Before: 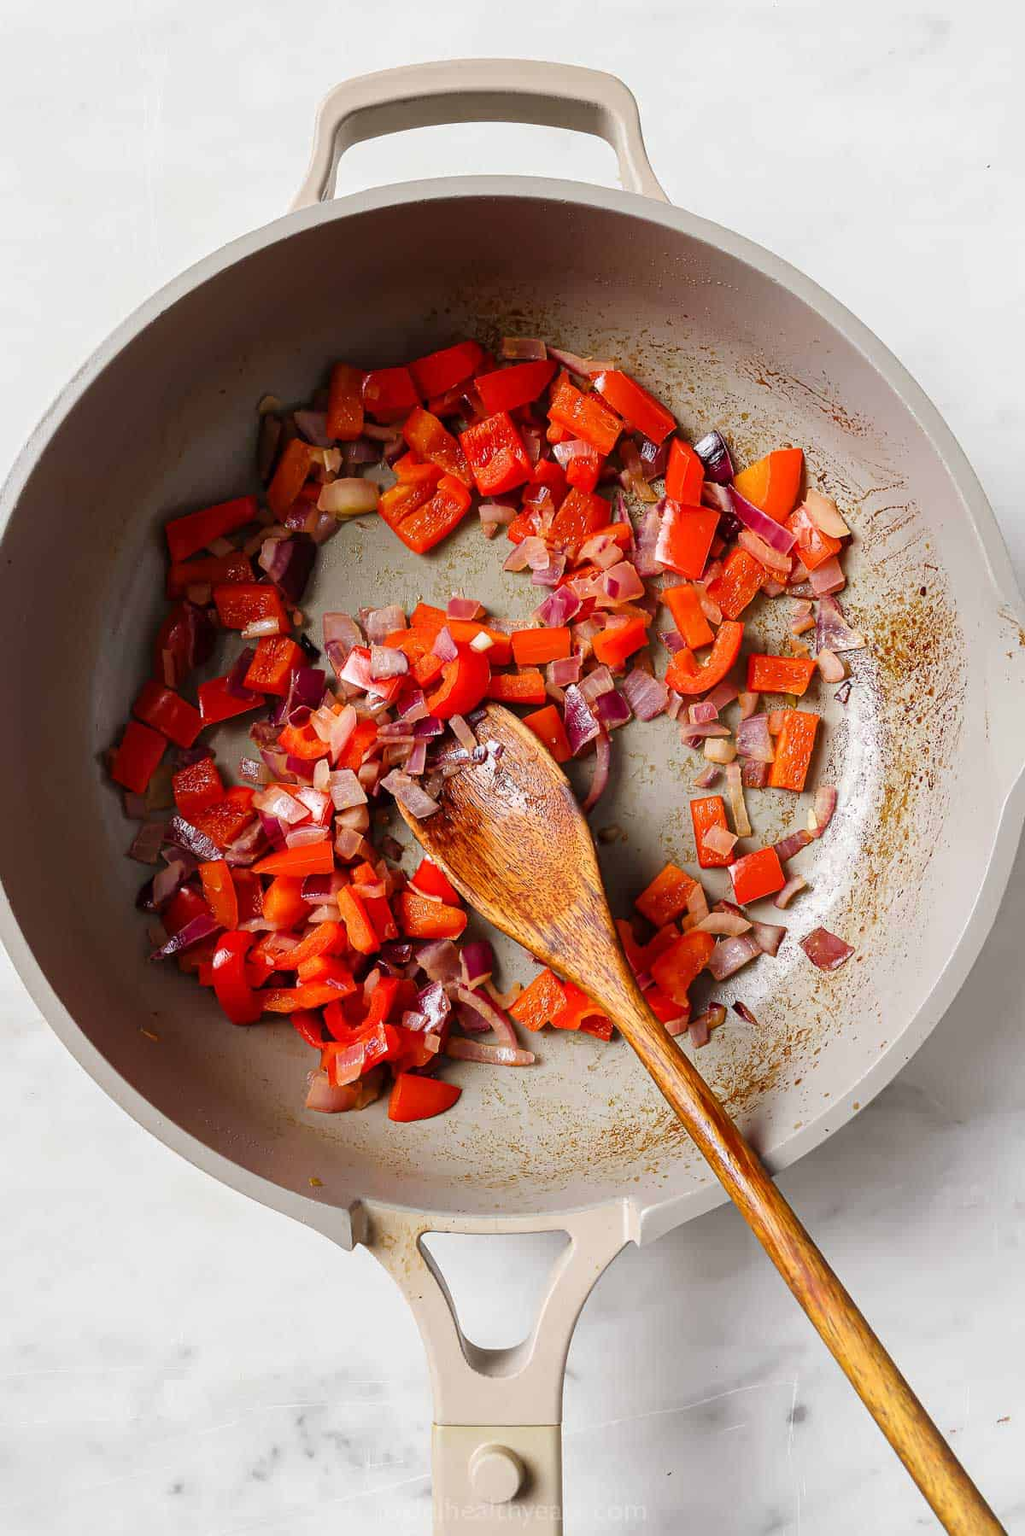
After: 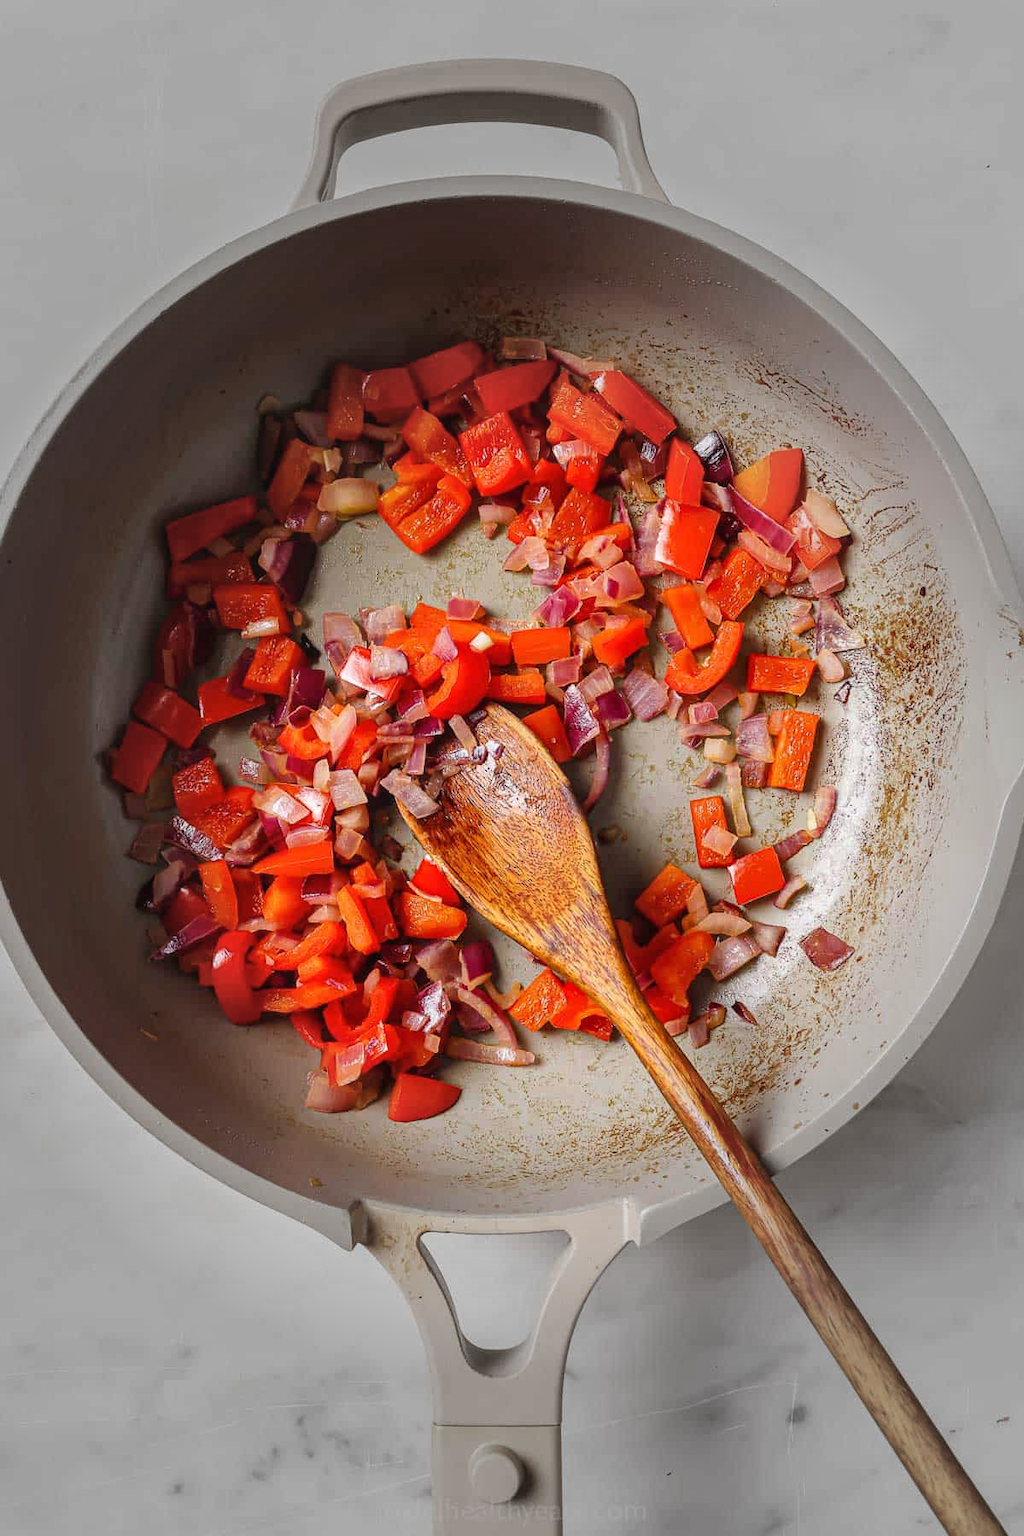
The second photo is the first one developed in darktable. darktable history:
local contrast: detail 110%
vignetting: fall-off start 40%, fall-off radius 40%
